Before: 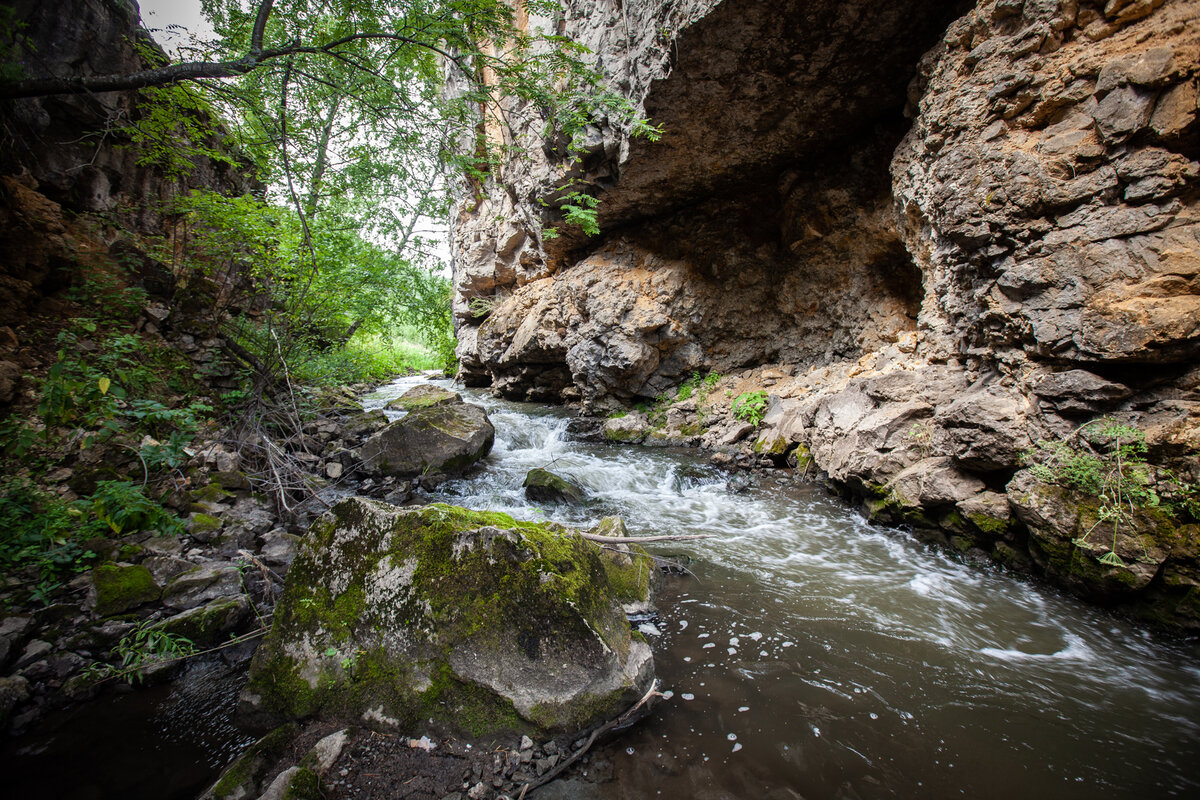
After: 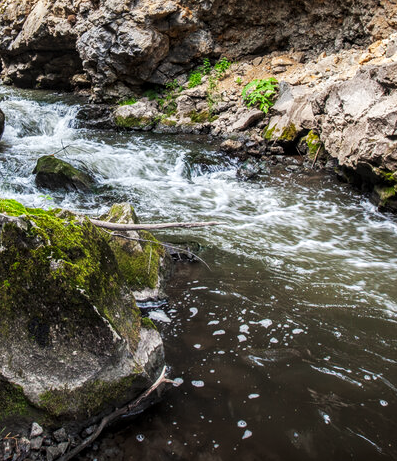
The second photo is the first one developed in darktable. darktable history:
tone curve: curves: ch0 [(0, 0) (0.003, 0.003) (0.011, 0.012) (0.025, 0.024) (0.044, 0.039) (0.069, 0.052) (0.1, 0.072) (0.136, 0.097) (0.177, 0.128) (0.224, 0.168) (0.277, 0.217) (0.335, 0.276) (0.399, 0.345) (0.468, 0.429) (0.543, 0.524) (0.623, 0.628) (0.709, 0.732) (0.801, 0.829) (0.898, 0.919) (1, 1)], preserve colors none
local contrast: highlights 55%, shadows 52%, detail 130%, midtone range 0.452
crop: left 40.878%, top 39.176%, right 25.993%, bottom 3.081%
